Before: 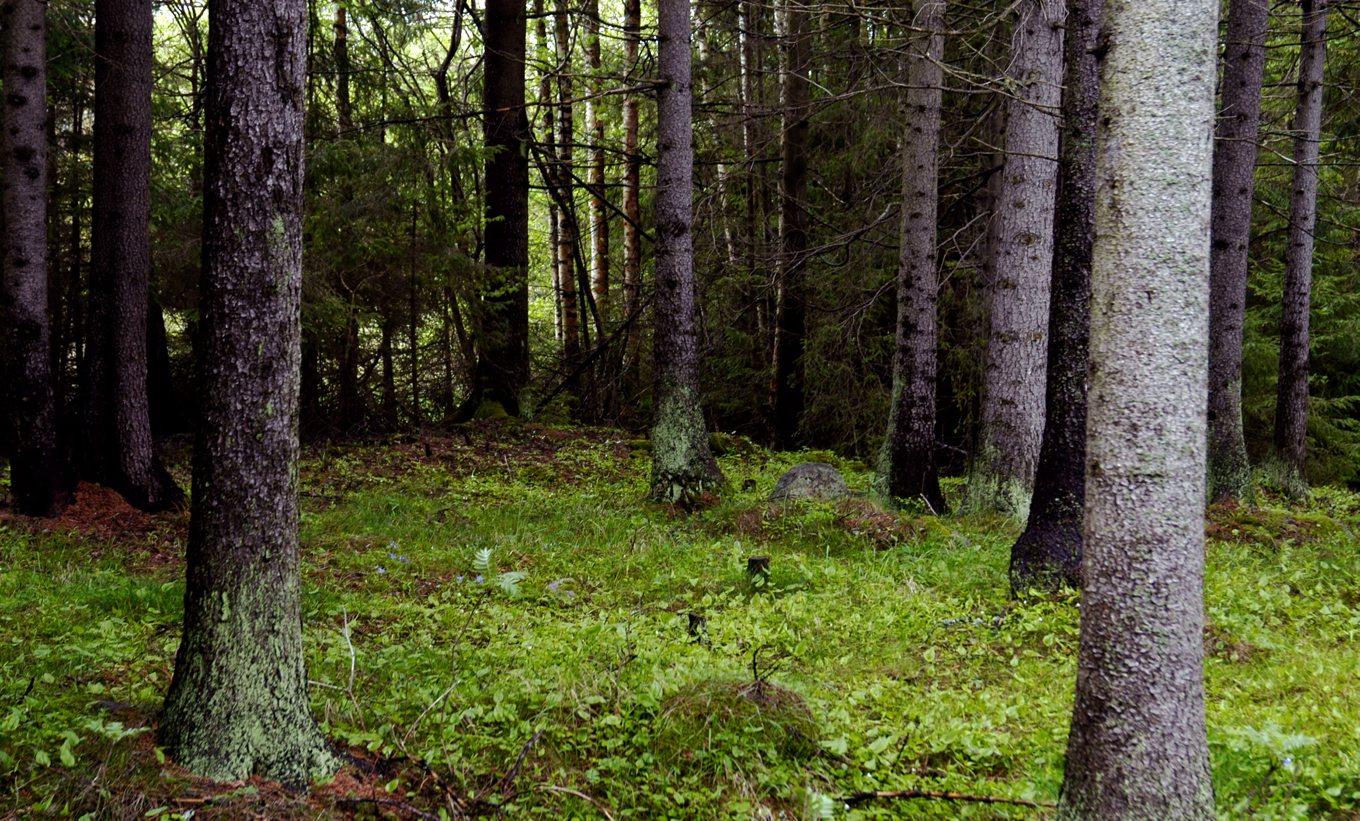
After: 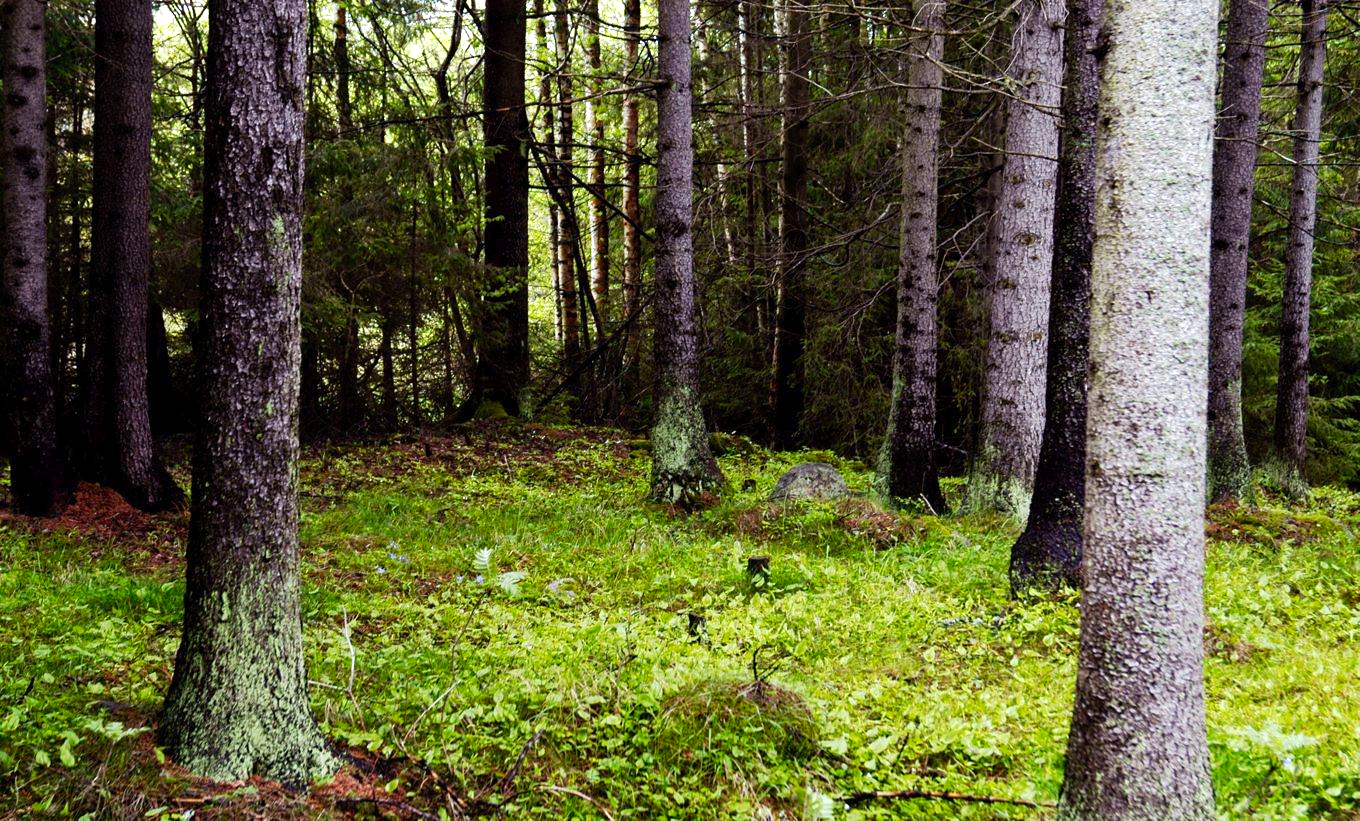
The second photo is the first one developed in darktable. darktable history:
exposure: black level correction 0.001, exposure 0.5 EV, compensate exposure bias true, compensate highlight preservation false
tone curve: curves: ch0 [(0, 0) (0.003, 0.014) (0.011, 0.019) (0.025, 0.026) (0.044, 0.037) (0.069, 0.053) (0.1, 0.083) (0.136, 0.121) (0.177, 0.163) (0.224, 0.22) (0.277, 0.281) (0.335, 0.354) (0.399, 0.436) (0.468, 0.526) (0.543, 0.612) (0.623, 0.706) (0.709, 0.79) (0.801, 0.858) (0.898, 0.925) (1, 1)], preserve colors none
